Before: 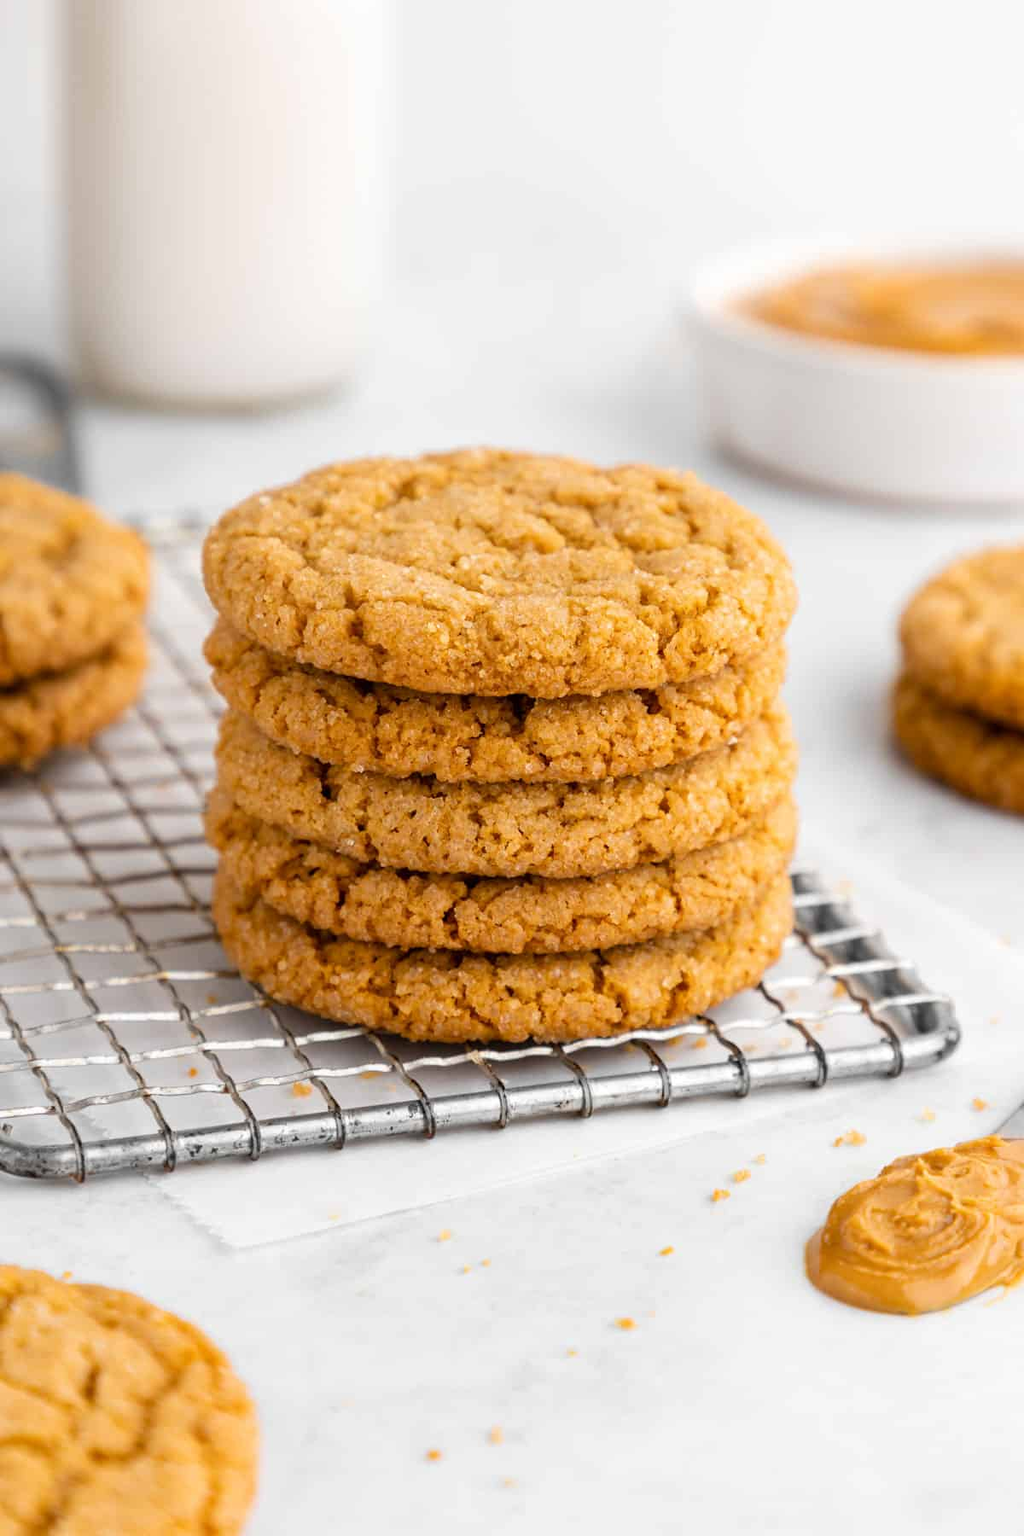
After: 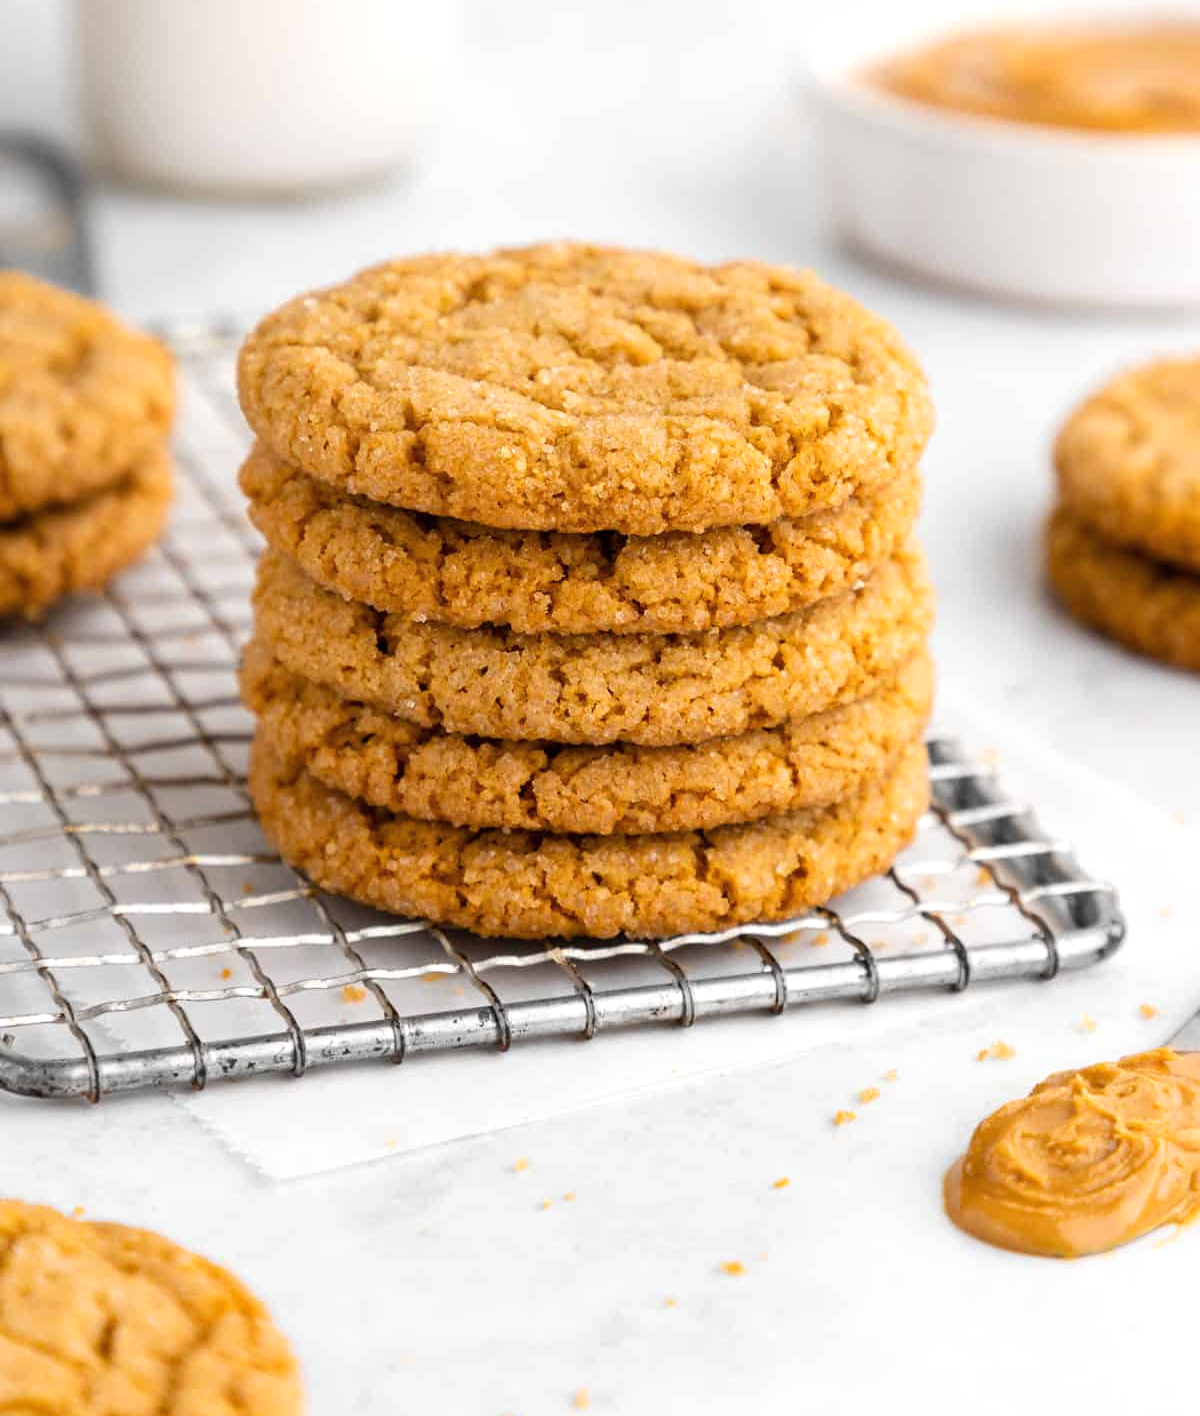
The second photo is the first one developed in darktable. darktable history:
color balance rgb: shadows lift › luminance -10%, highlights gain › luminance 10%, saturation formula JzAzBz (2021)
crop and rotate: top 15.774%, bottom 5.506%
